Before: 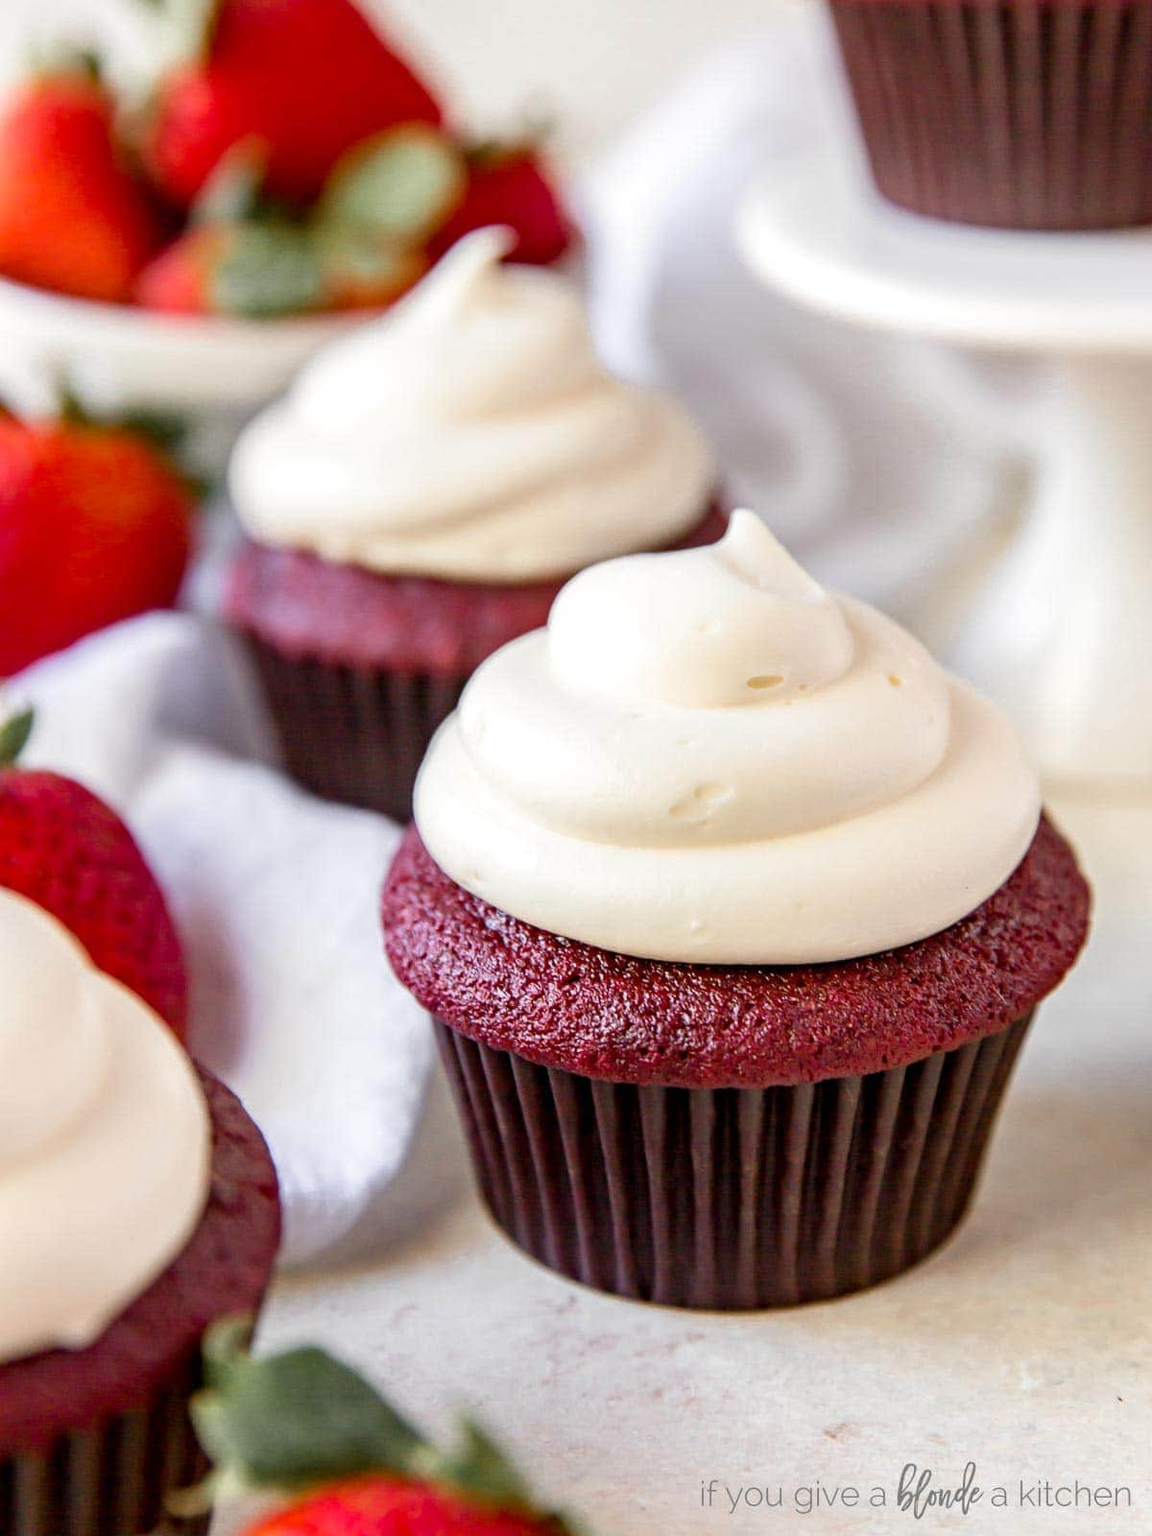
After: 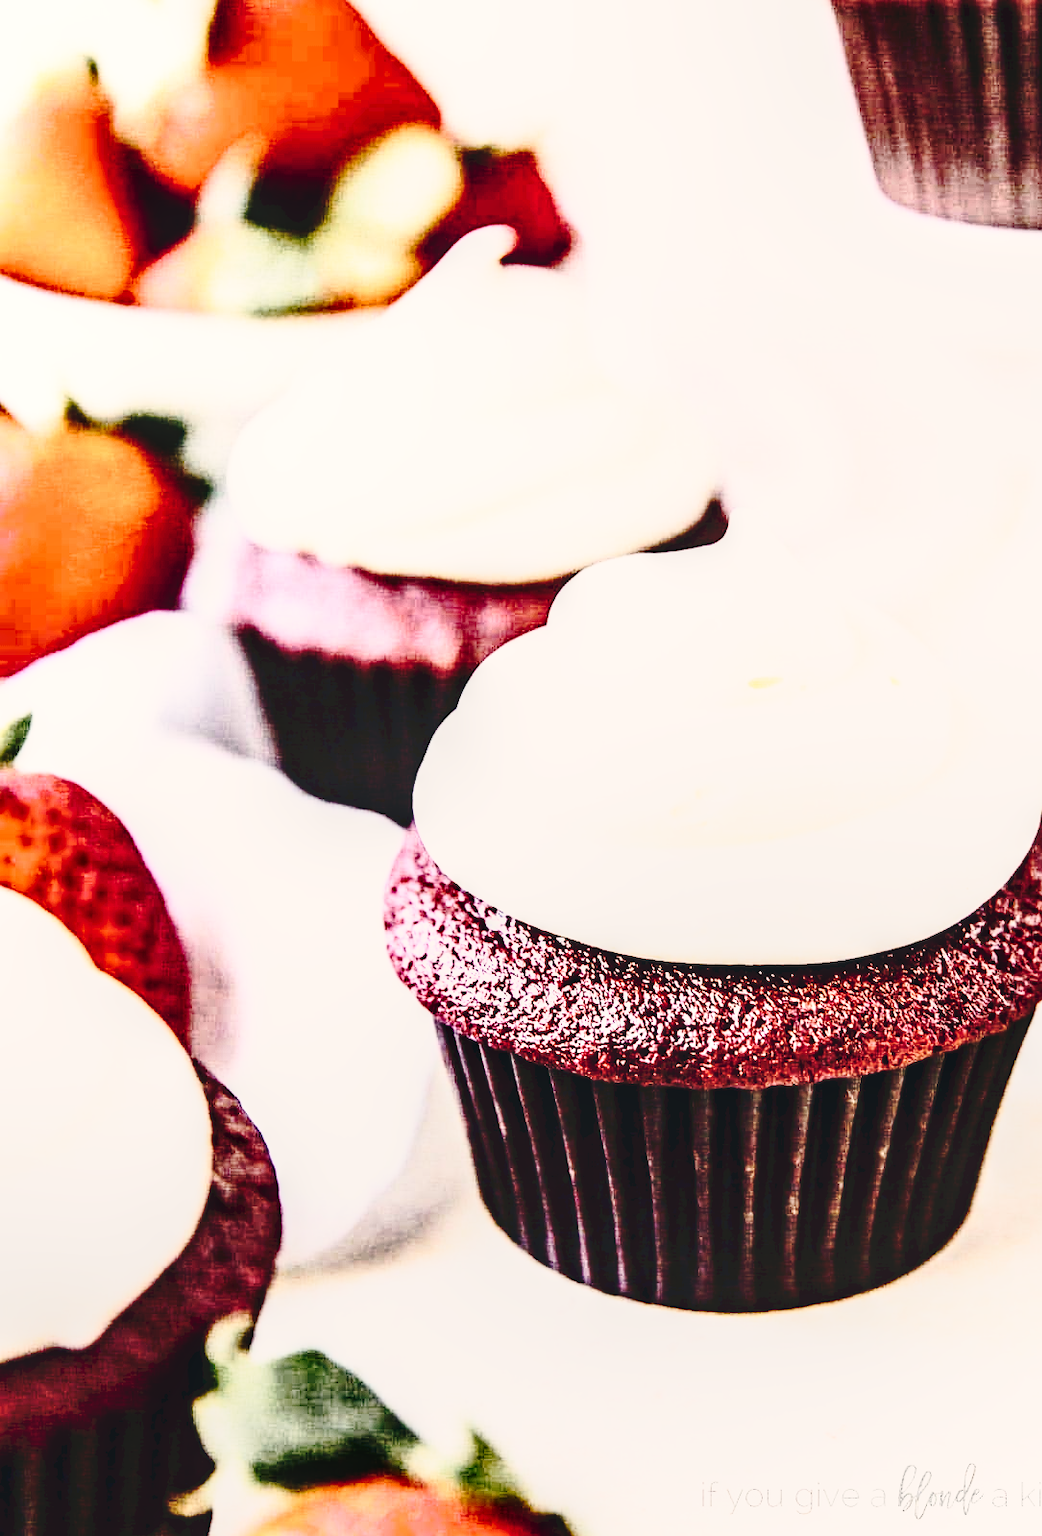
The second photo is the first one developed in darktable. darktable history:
tone equalizer: -8 EV -0.417 EV, -7 EV -0.389 EV, -6 EV -0.333 EV, -5 EV -0.222 EV, -3 EV 0.222 EV, -2 EV 0.333 EV, -1 EV 0.389 EV, +0 EV 0.417 EV, edges refinement/feathering 500, mask exposure compensation -1.57 EV, preserve details no
contrast brightness saturation: contrast 0.5, saturation -0.1
color correction: highlights a* 2.75, highlights b* 5, shadows a* -2.04, shadows b* -4.84, saturation 0.8
crop: right 9.509%, bottom 0.031%
contrast equalizer: octaves 7, y [[0.6 ×6], [0.55 ×6], [0 ×6], [0 ×6], [0 ×6]], mix 0.3
base curve: curves: ch0 [(0, 0) (0.026, 0.03) (0.109, 0.232) (0.351, 0.748) (0.669, 0.968) (1, 1)], preserve colors none
local contrast: on, module defaults
tone curve: curves: ch0 [(0, 0) (0.003, 0.03) (0.011, 0.032) (0.025, 0.035) (0.044, 0.038) (0.069, 0.041) (0.1, 0.058) (0.136, 0.091) (0.177, 0.133) (0.224, 0.181) (0.277, 0.268) (0.335, 0.363) (0.399, 0.461) (0.468, 0.554) (0.543, 0.633) (0.623, 0.709) (0.709, 0.784) (0.801, 0.869) (0.898, 0.938) (1, 1)], preserve colors none
